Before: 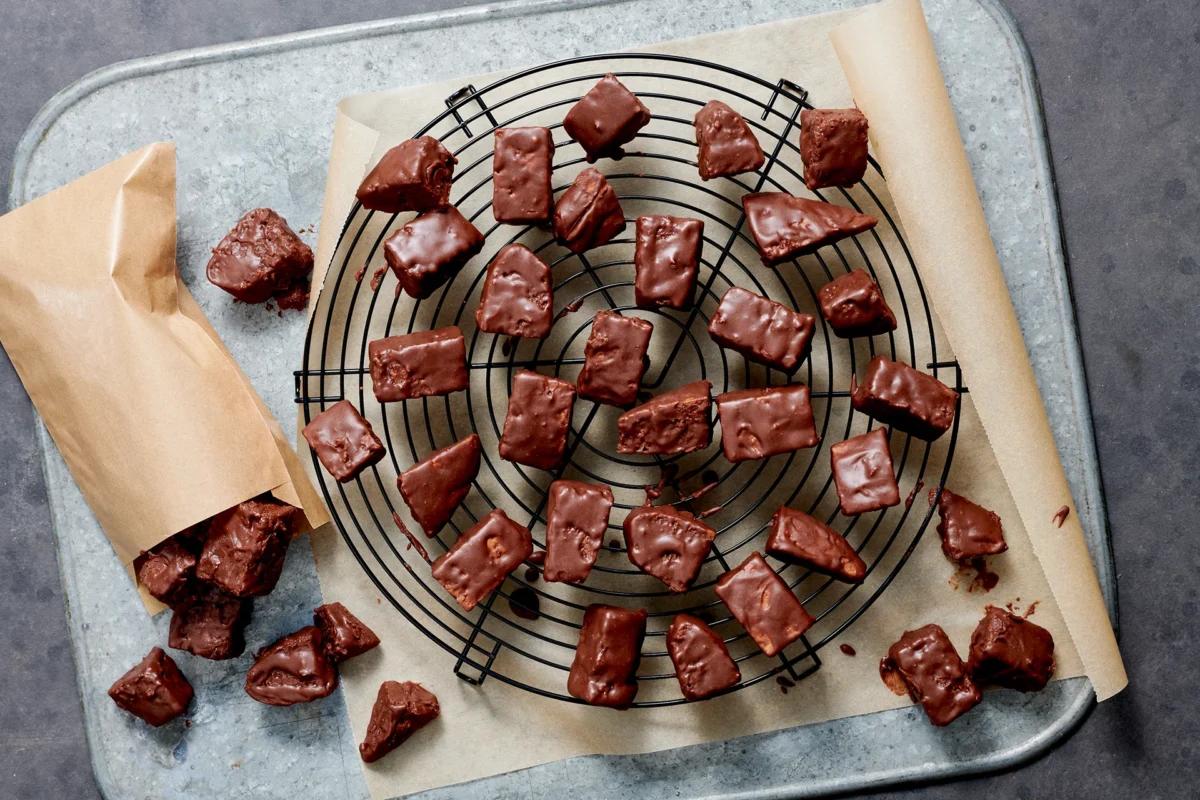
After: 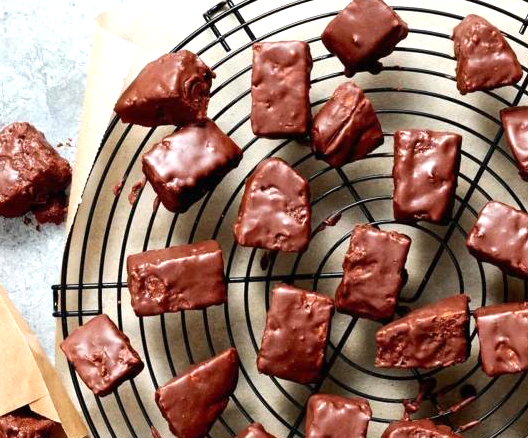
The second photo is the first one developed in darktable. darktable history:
crop: left 20.248%, top 10.86%, right 35.675%, bottom 34.321%
exposure: black level correction 0, exposure 0.7 EV, compensate exposure bias true, compensate highlight preservation false
